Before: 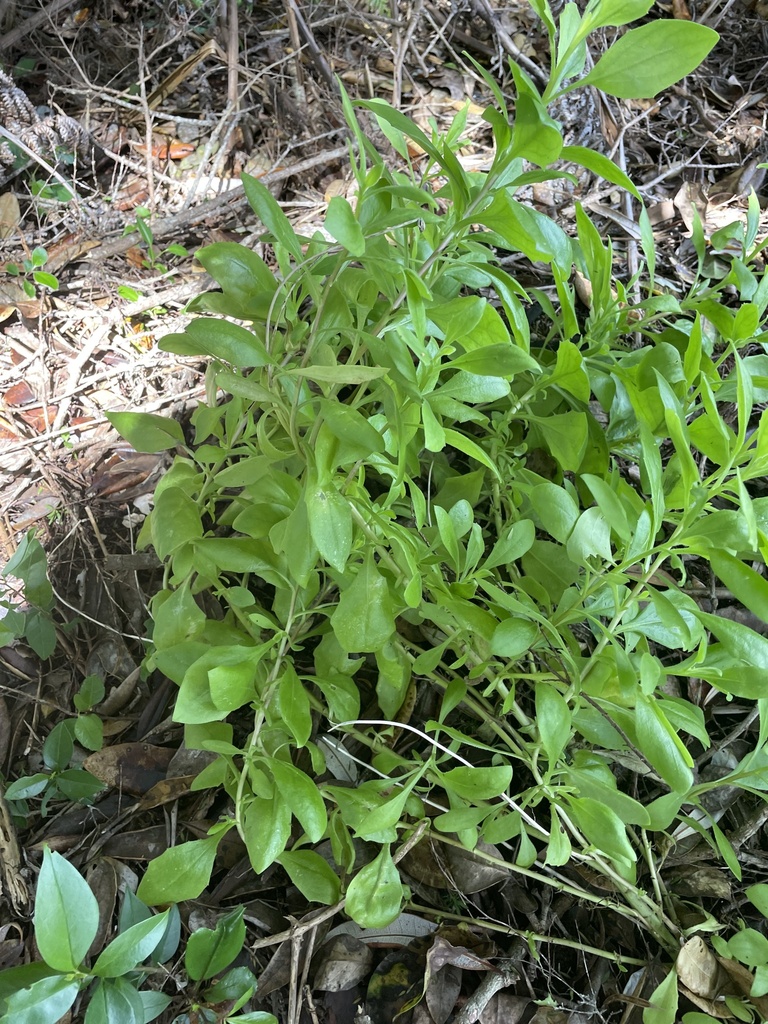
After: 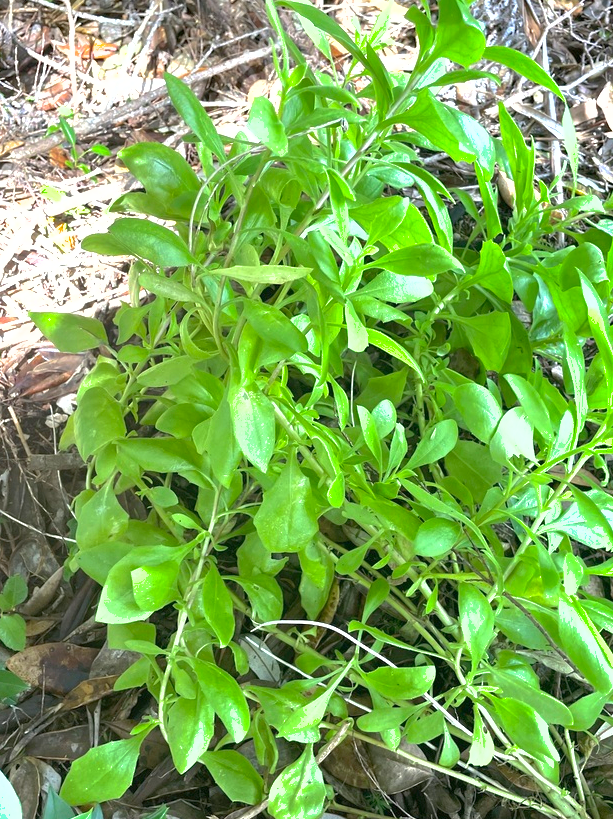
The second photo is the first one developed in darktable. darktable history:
shadows and highlights: on, module defaults
crop and rotate: left 10.088%, top 9.838%, right 10.072%, bottom 10.122%
exposure: black level correction 0, exposure 1 EV, compensate exposure bias true, compensate highlight preservation false
